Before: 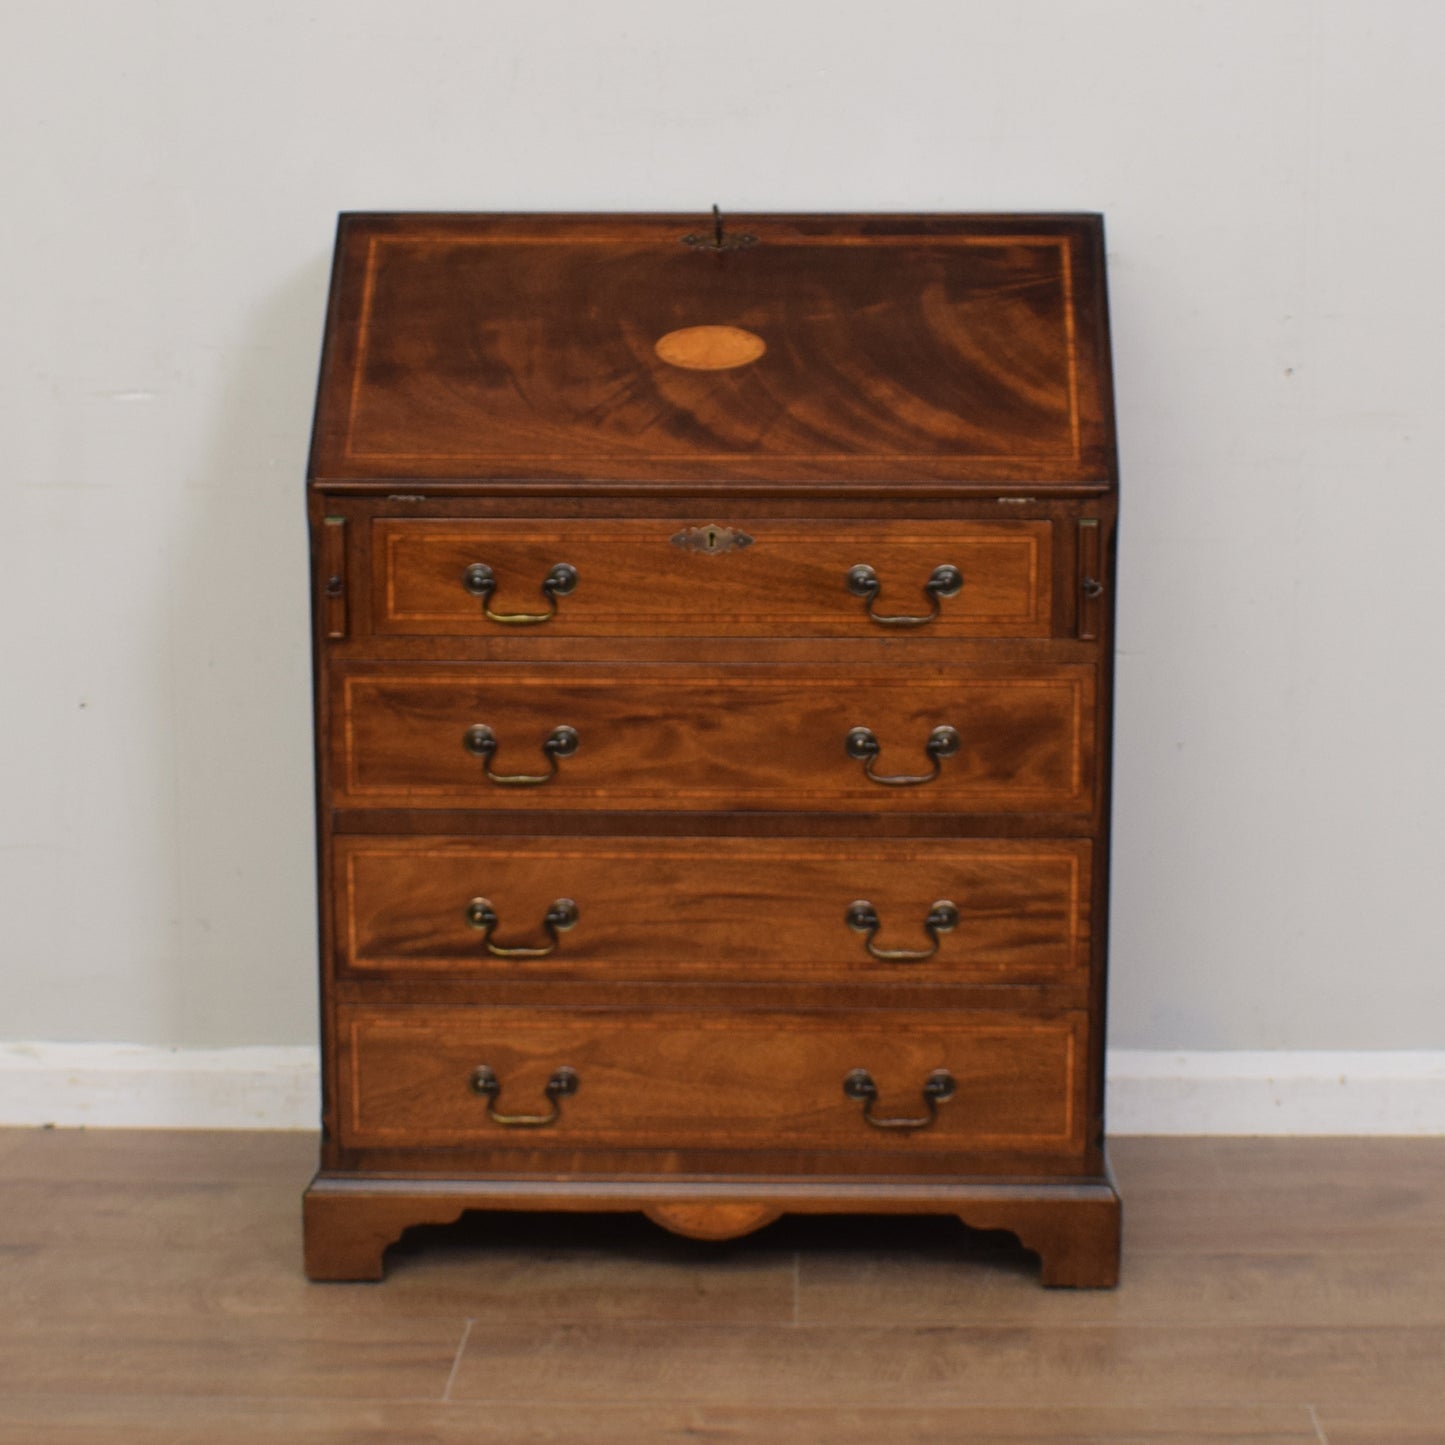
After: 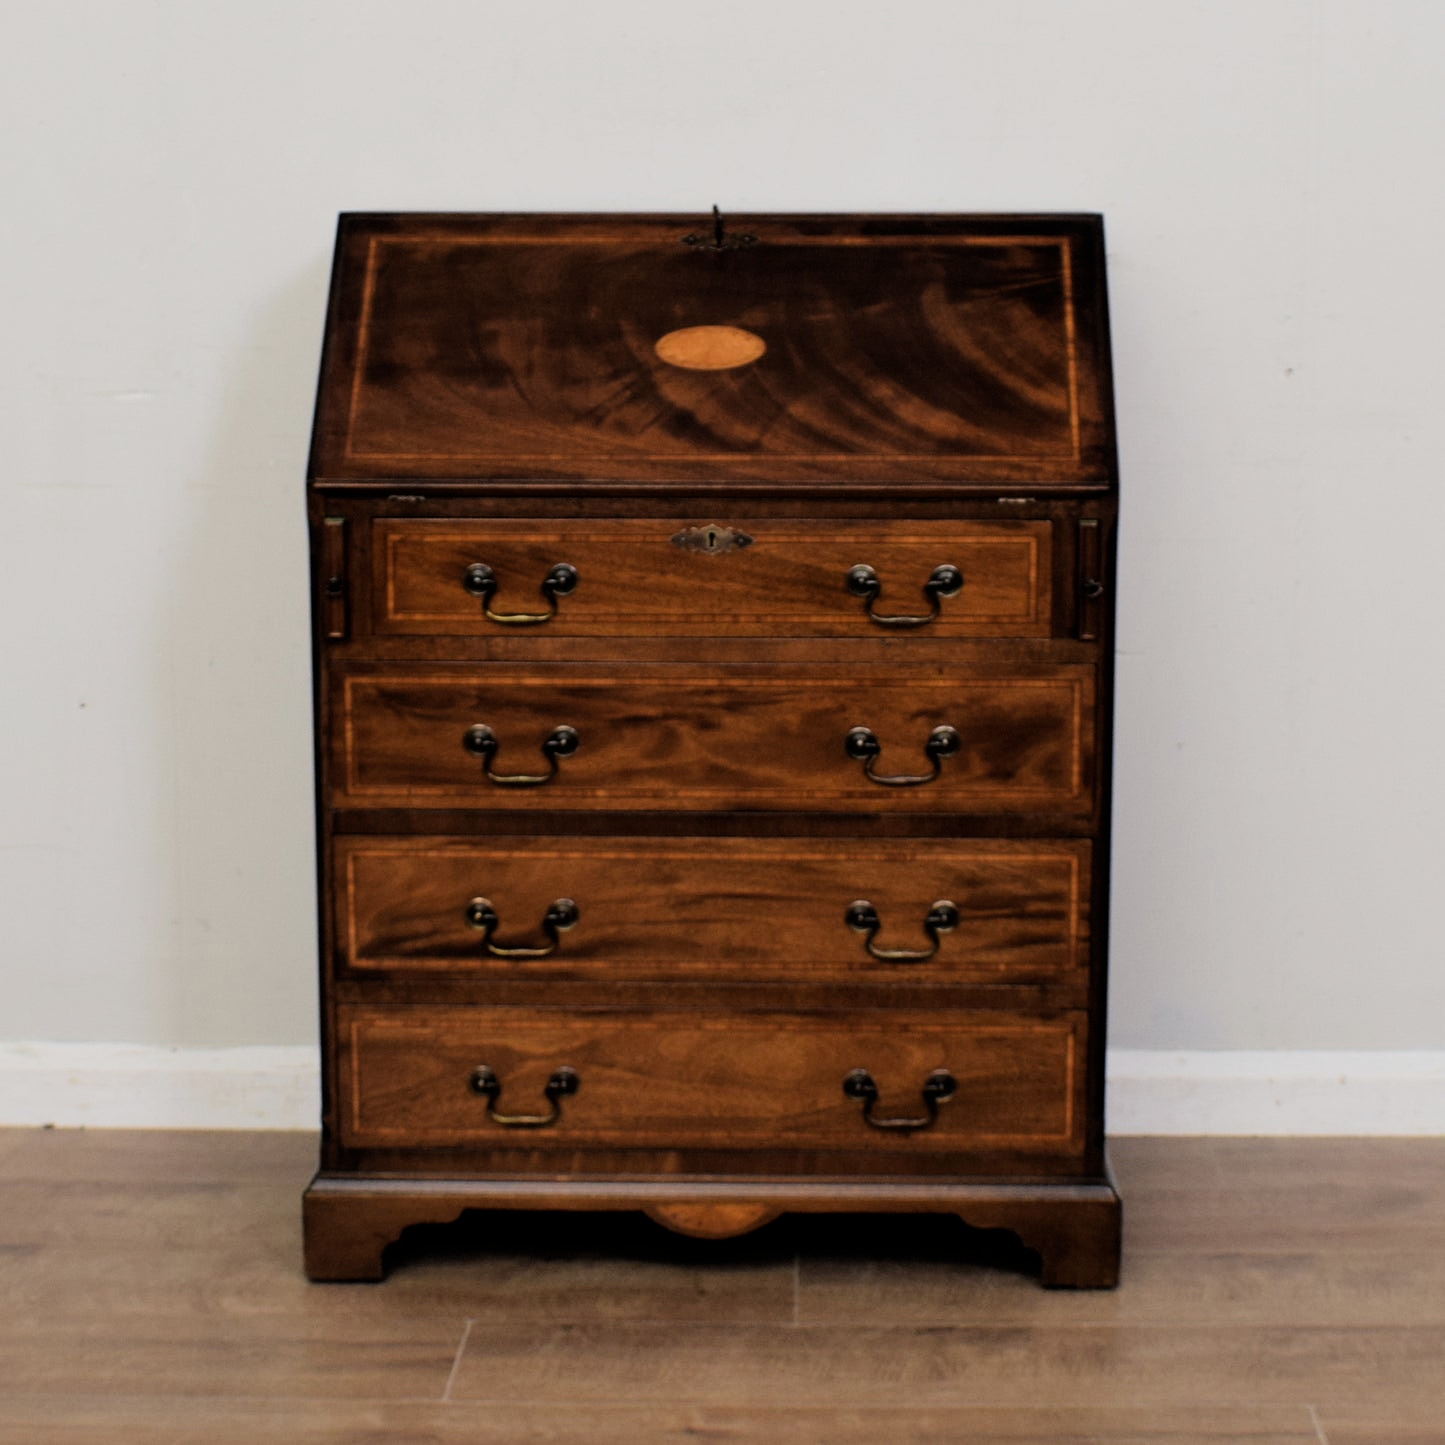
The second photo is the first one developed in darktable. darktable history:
filmic rgb: black relative exposure -5.12 EV, white relative exposure 3.52 EV, hardness 3.17, contrast 1.412, highlights saturation mix -48.89%
